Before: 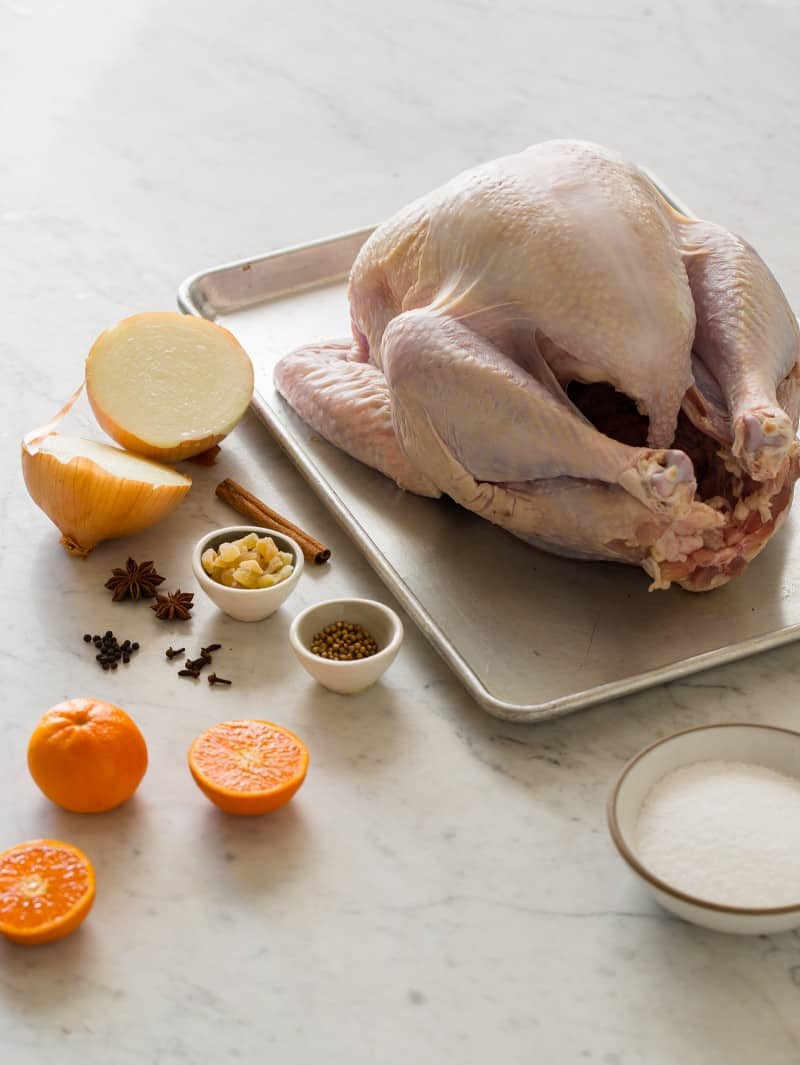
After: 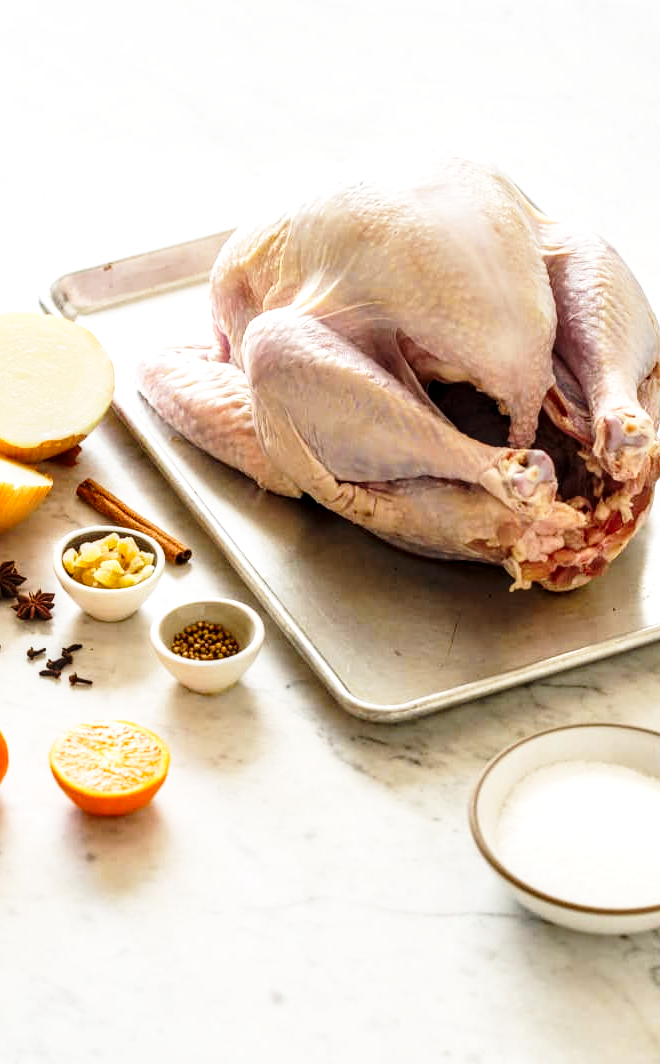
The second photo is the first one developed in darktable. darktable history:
base curve: curves: ch0 [(0, 0) (0.026, 0.03) (0.109, 0.232) (0.351, 0.748) (0.669, 0.968) (1, 1)], preserve colors none
crop: left 17.406%, bottom 0.034%
local contrast: highlights 32%, detail 135%
